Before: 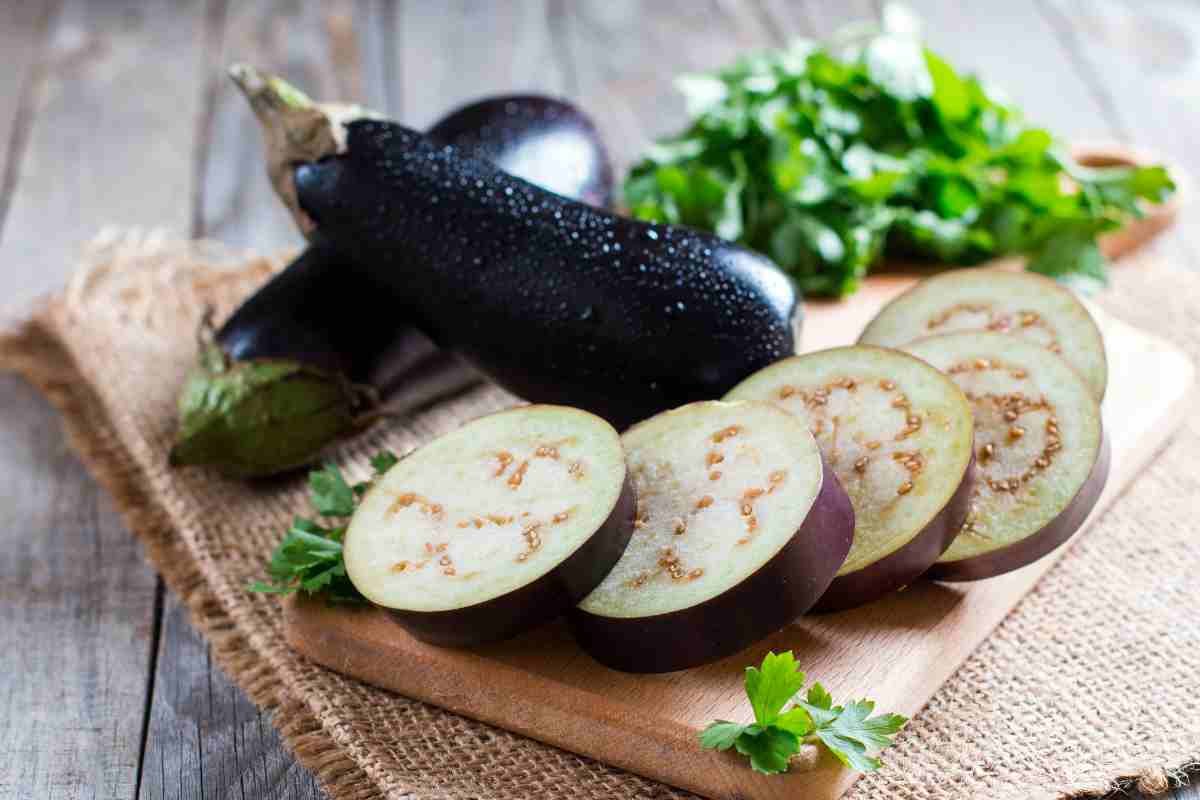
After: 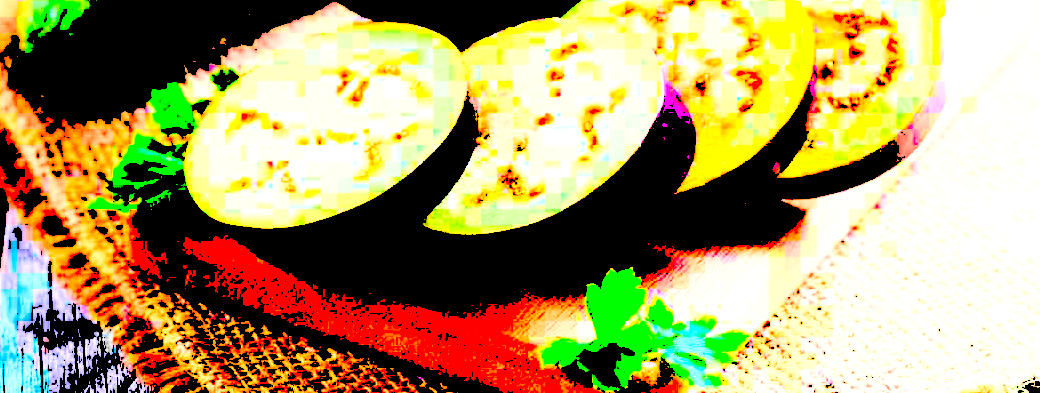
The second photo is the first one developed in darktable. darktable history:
levels: levels [0.246, 0.256, 0.506]
contrast brightness saturation: contrast 0.132, brightness -0.238, saturation 0.148
crop and rotate: left 13.285%, top 47.925%, bottom 2.923%
color correction: highlights b* -0.013, saturation 2.97
